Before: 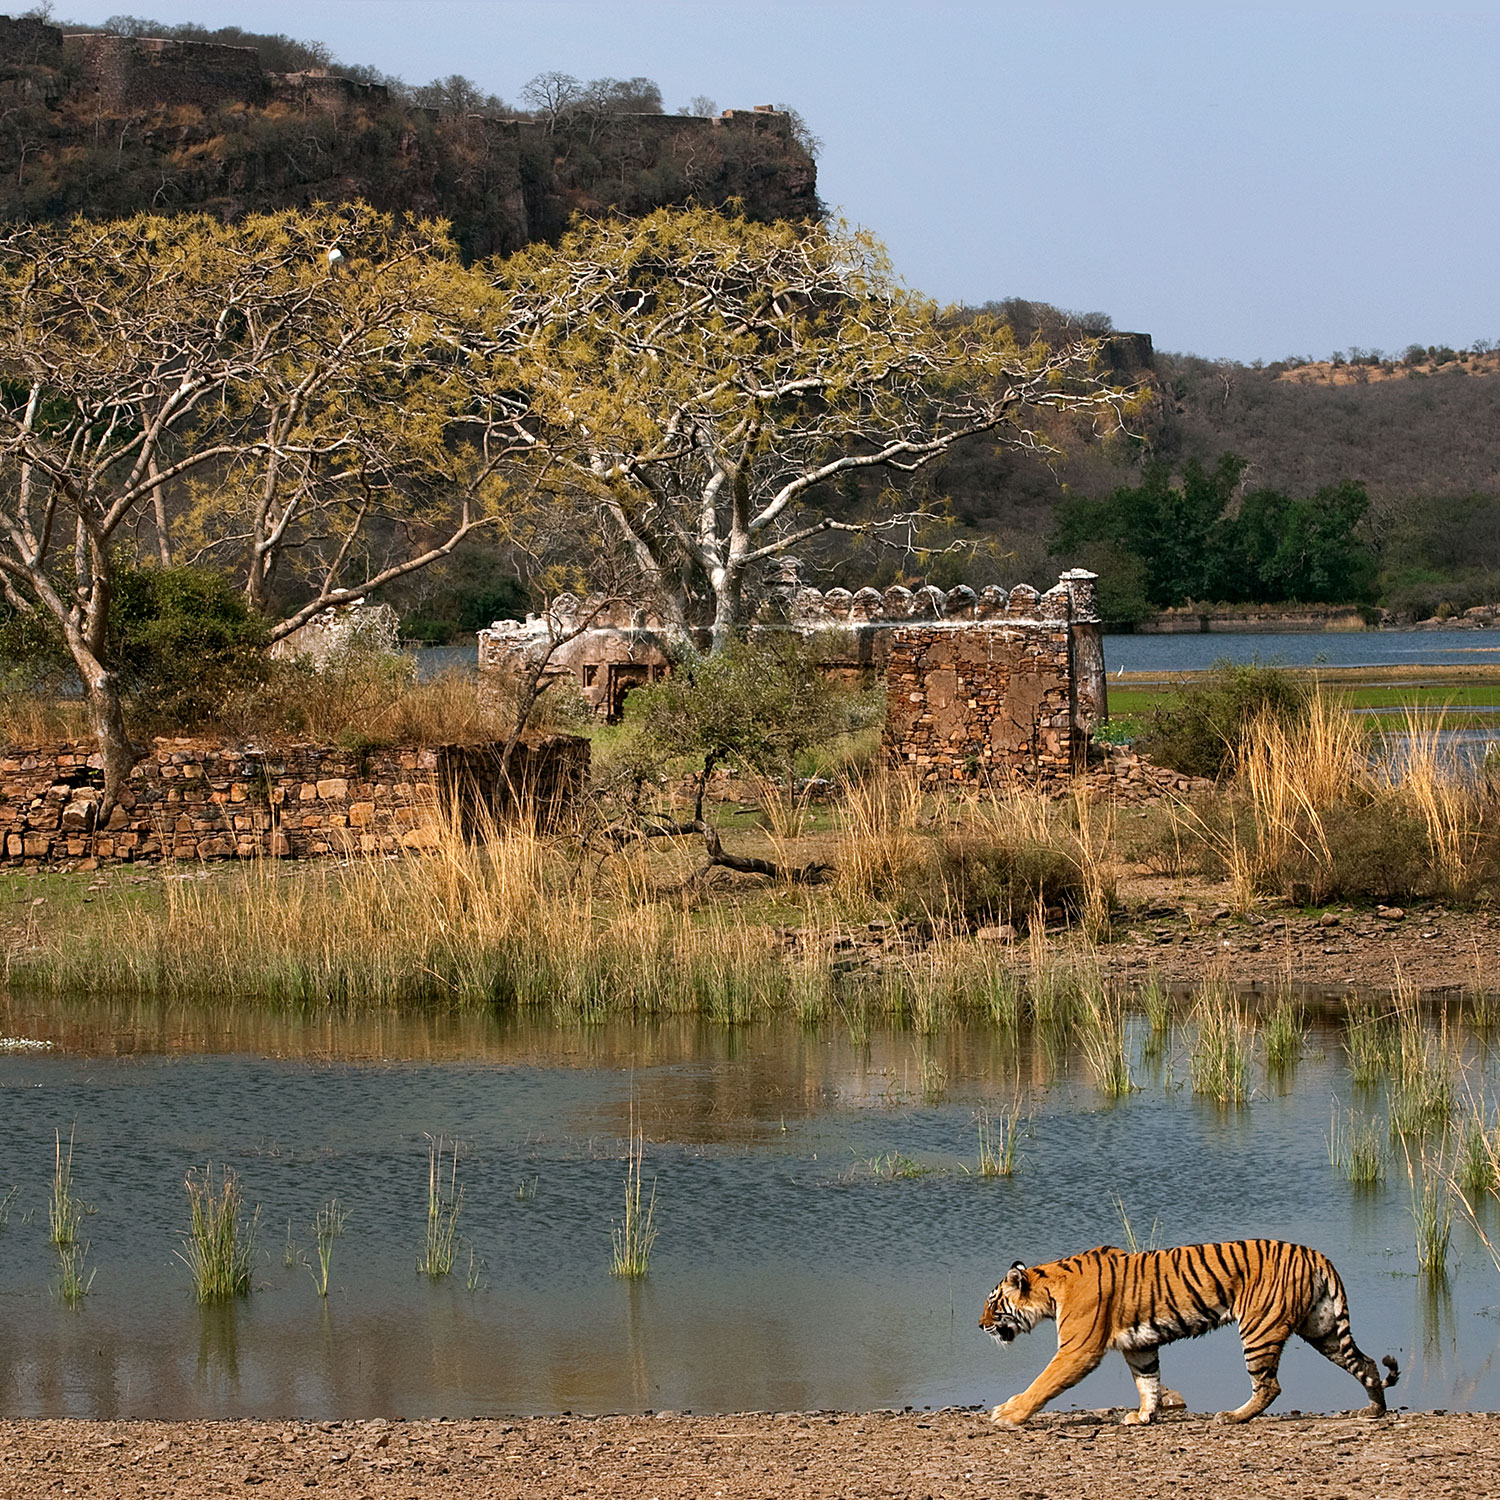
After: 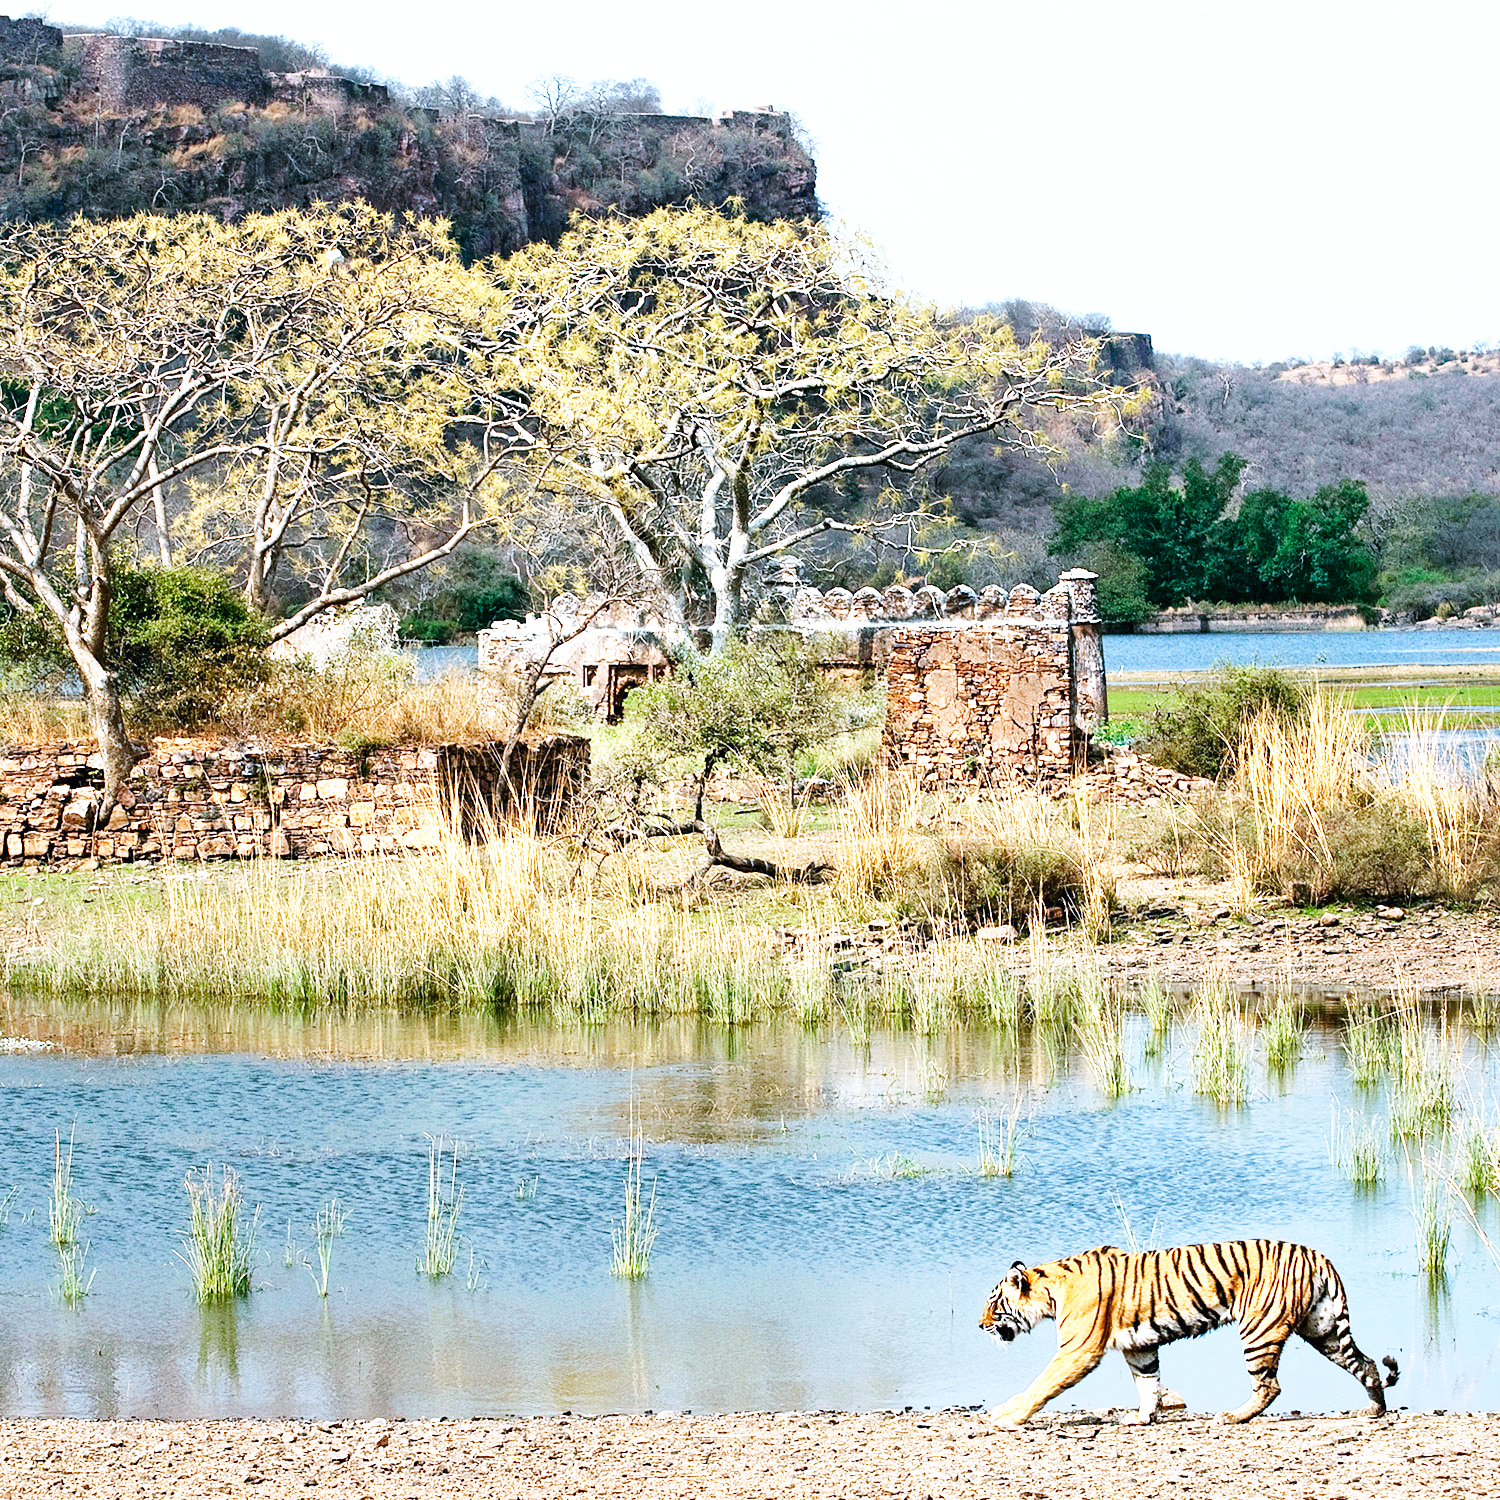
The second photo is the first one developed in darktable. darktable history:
color calibration: illuminant as shot in camera, x 0.383, y 0.38, temperature 3949.15 K, gamut compression 1.66
white balance: red 0.984, blue 1.059
exposure: black level correction 0, exposure 0.9 EV, compensate highlight preservation false
base curve: curves: ch0 [(0, 0.003) (0.001, 0.002) (0.006, 0.004) (0.02, 0.022) (0.048, 0.086) (0.094, 0.234) (0.162, 0.431) (0.258, 0.629) (0.385, 0.8) (0.548, 0.918) (0.751, 0.988) (1, 1)], preserve colors none
